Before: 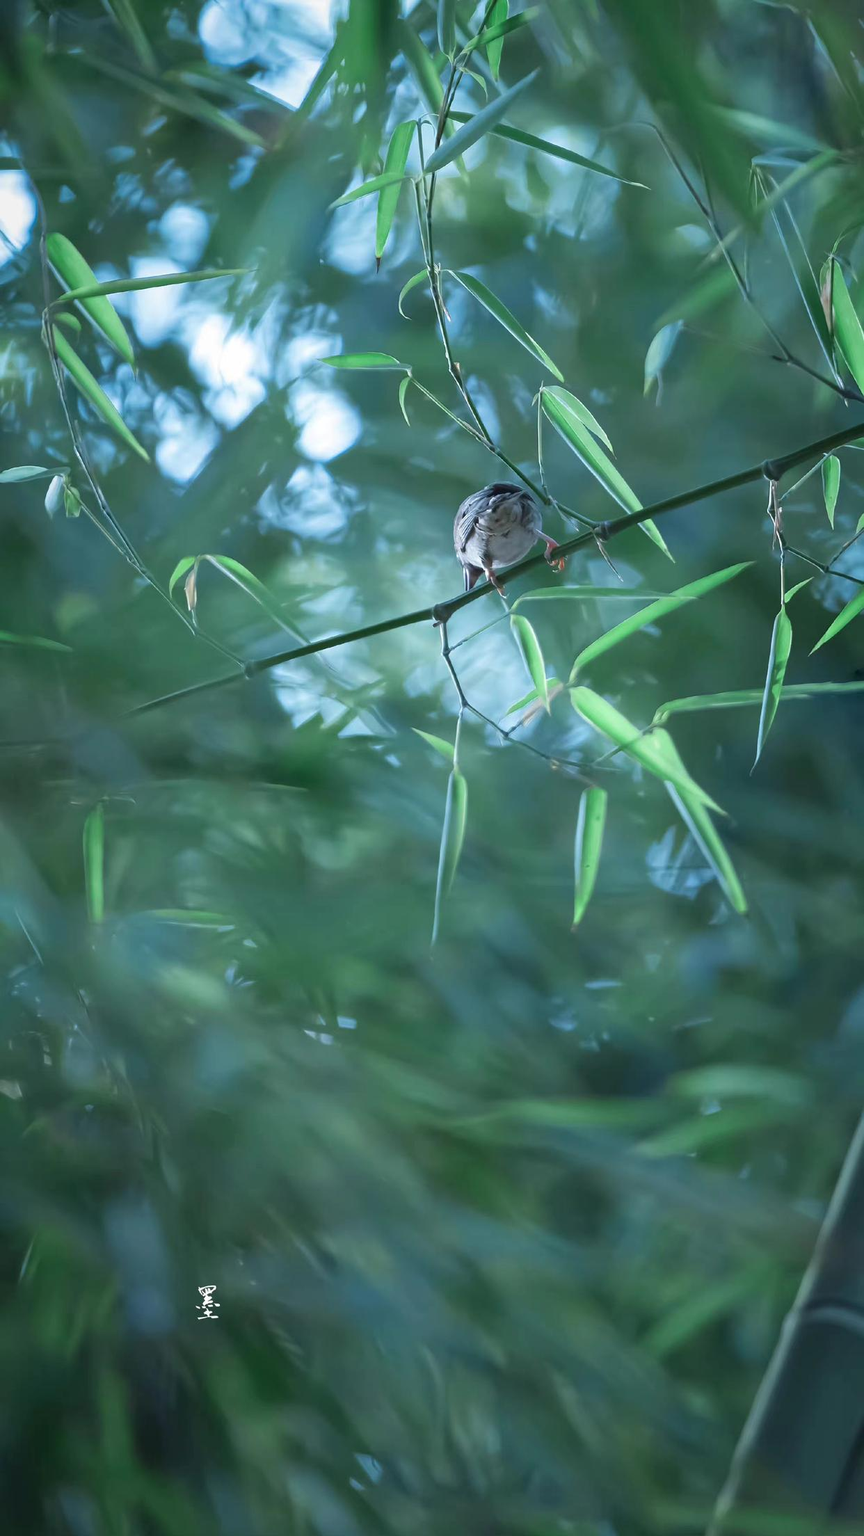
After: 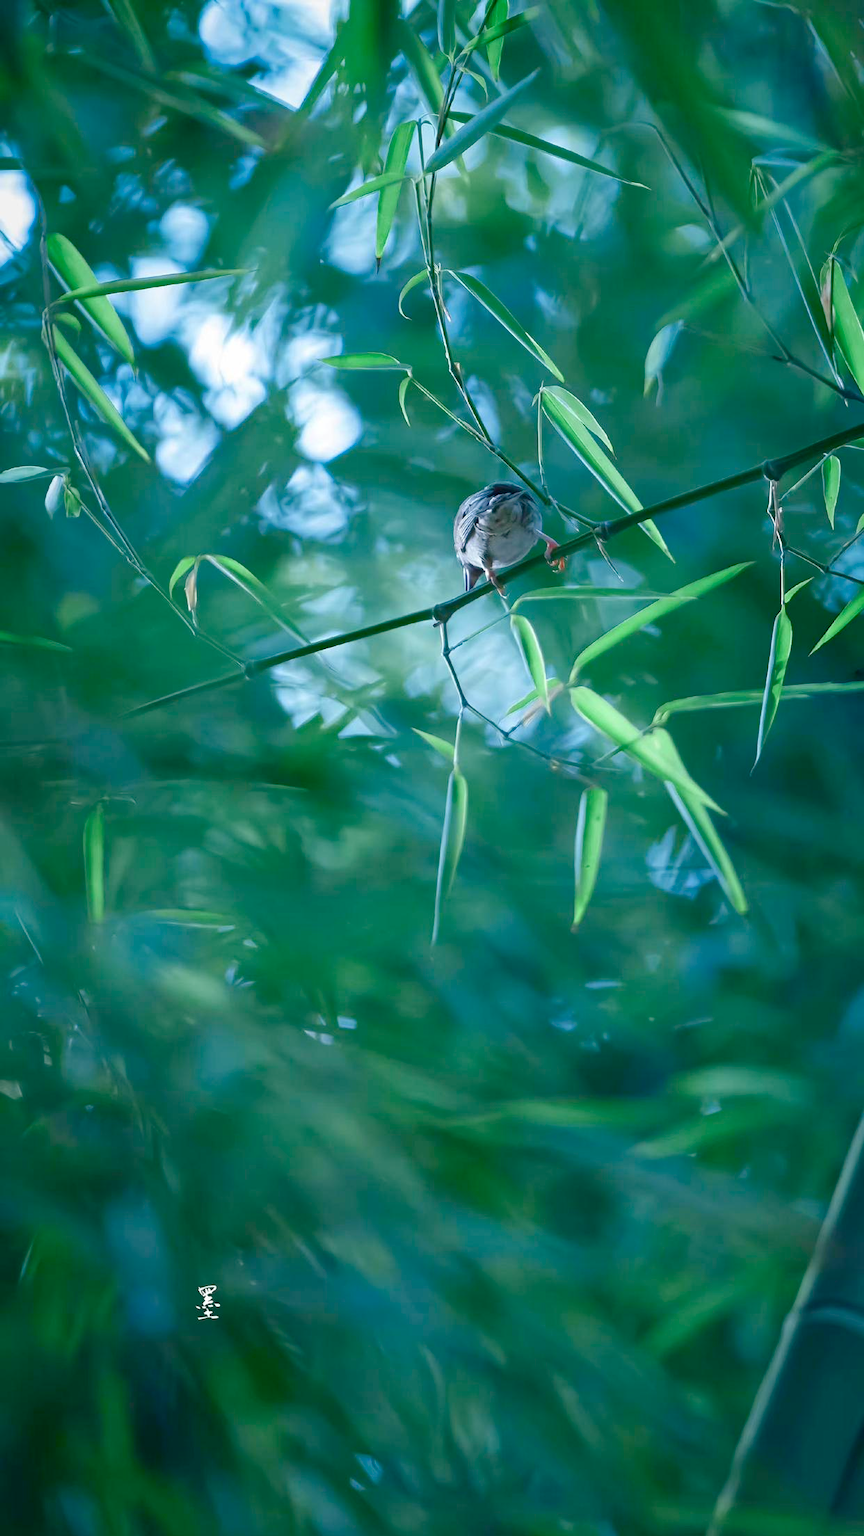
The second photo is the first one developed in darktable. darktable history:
color balance rgb: shadows lift › chroma 2.587%, shadows lift › hue 188.19°, perceptual saturation grading › global saturation 20%, perceptual saturation grading › highlights -25.615%, perceptual saturation grading › shadows 50.02%, global vibrance 20%
